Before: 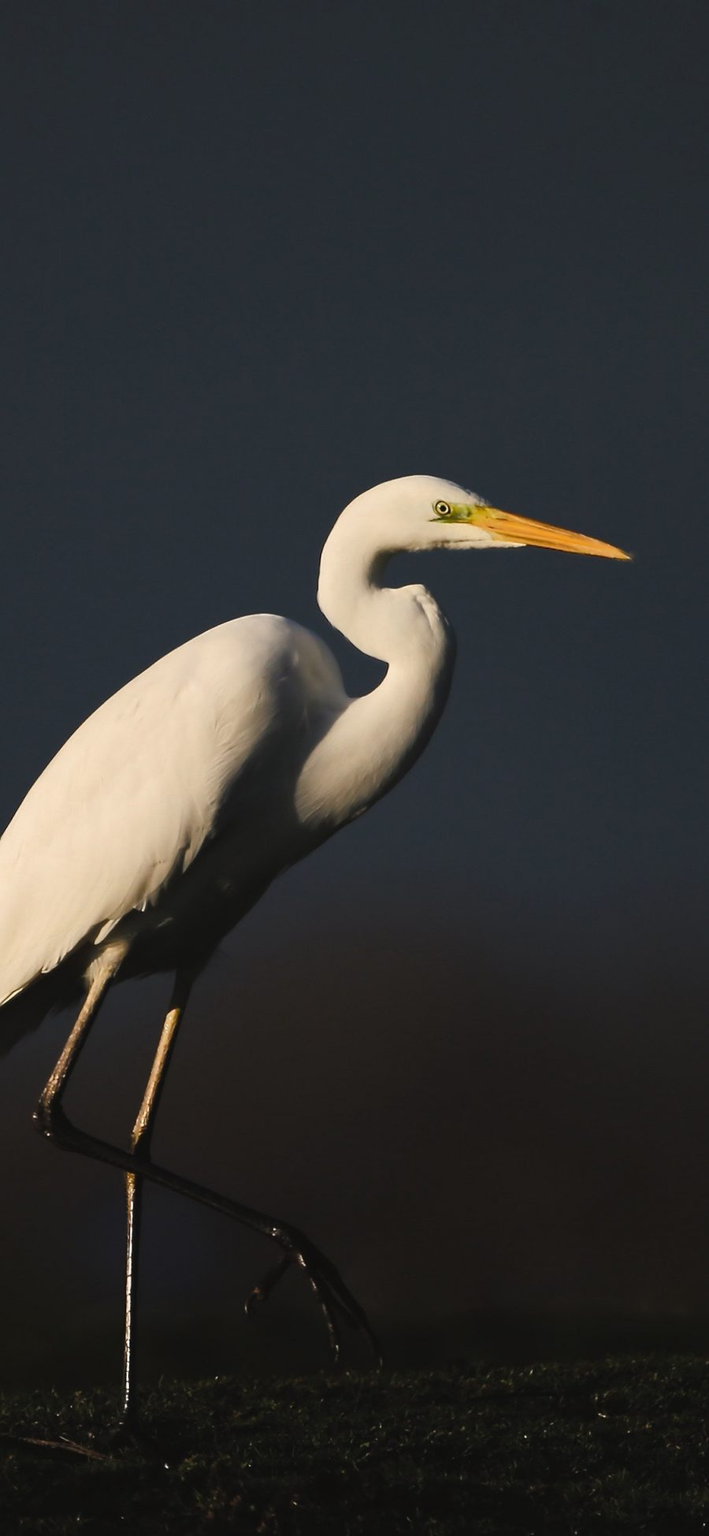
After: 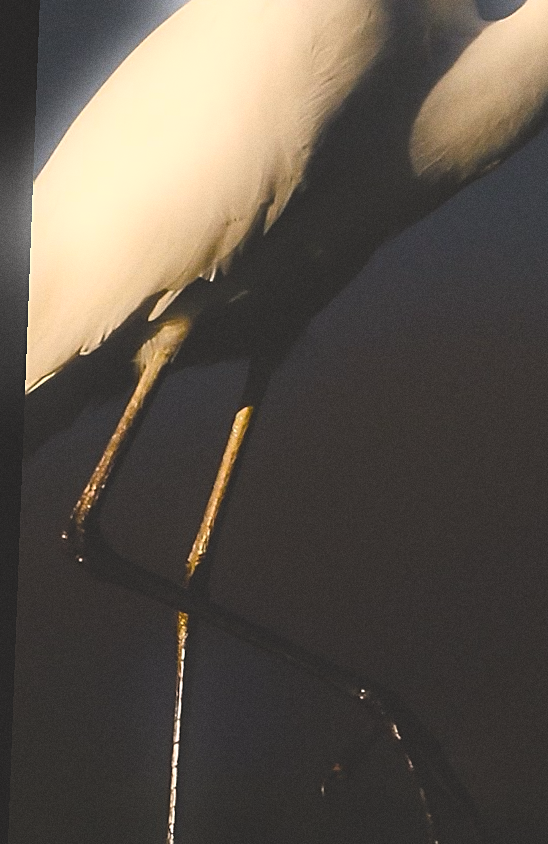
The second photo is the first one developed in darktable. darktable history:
color correction: highlights a* 5.59, highlights b* 5.24, saturation 0.68
sharpen: on, module defaults
grain: coarseness 0.09 ISO
crop: top 44.483%, right 43.593%, bottom 12.892%
color balance rgb: linear chroma grading › global chroma 23.15%, perceptual saturation grading › global saturation 28.7%, perceptual saturation grading › mid-tones 12.04%, perceptual saturation grading › shadows 10.19%, global vibrance 22.22%
rotate and perspective: rotation 2.17°, automatic cropping off
bloom: size 5%, threshold 95%, strength 15%
exposure: black level correction -0.023, exposure -0.039 EV, compensate highlight preservation false
